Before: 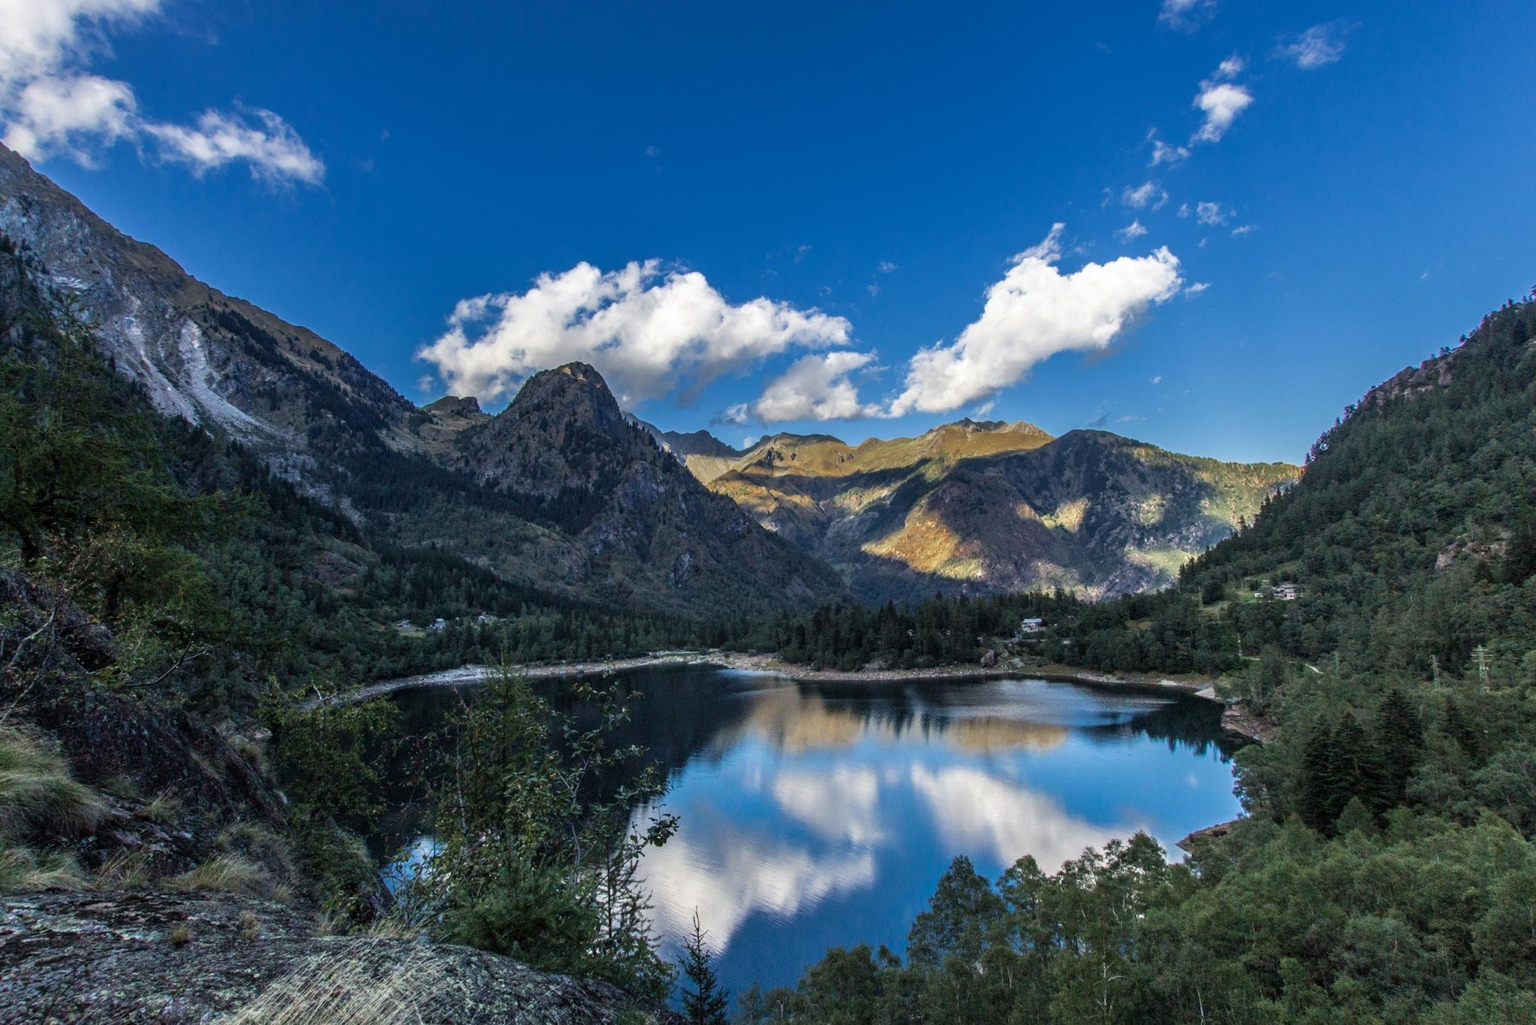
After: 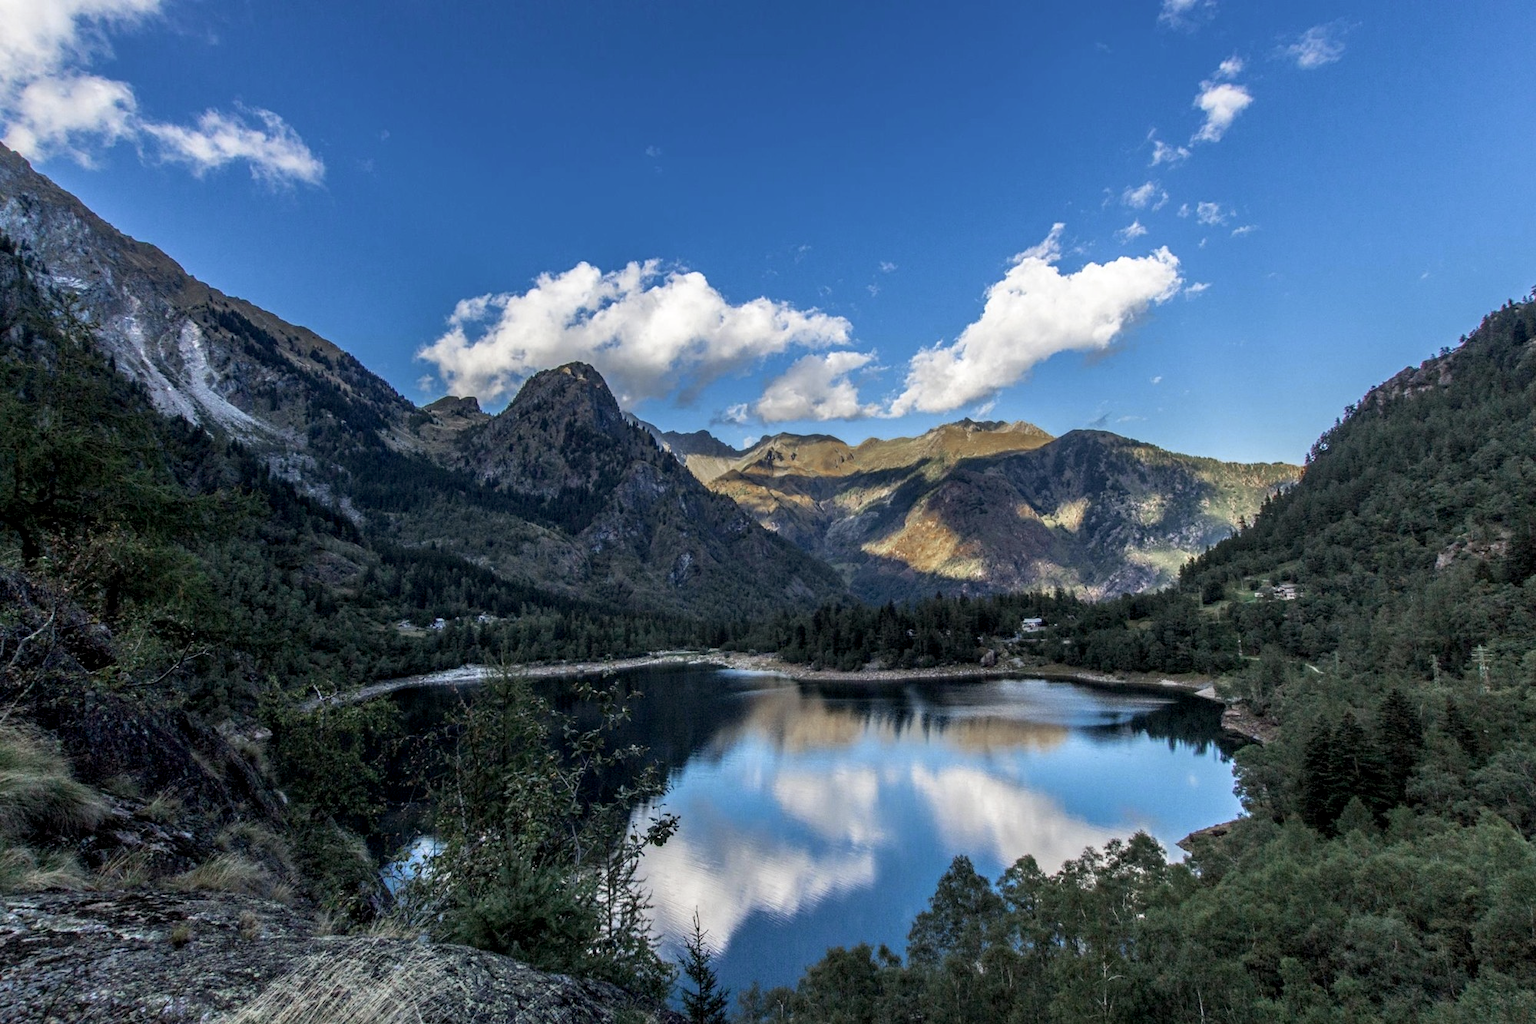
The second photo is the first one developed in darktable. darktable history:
exposure: black level correction 0.005, exposure 0.014 EV, compensate highlight preservation false
color zones: curves: ch0 [(0, 0.5) (0.125, 0.4) (0.25, 0.5) (0.375, 0.4) (0.5, 0.4) (0.625, 0.6) (0.75, 0.6) (0.875, 0.5)]; ch1 [(0, 0.35) (0.125, 0.45) (0.25, 0.35) (0.375, 0.35) (0.5, 0.35) (0.625, 0.35) (0.75, 0.45) (0.875, 0.35)]; ch2 [(0, 0.6) (0.125, 0.5) (0.25, 0.5) (0.375, 0.6) (0.5, 0.6) (0.625, 0.5) (0.75, 0.5) (0.875, 0.5)]
